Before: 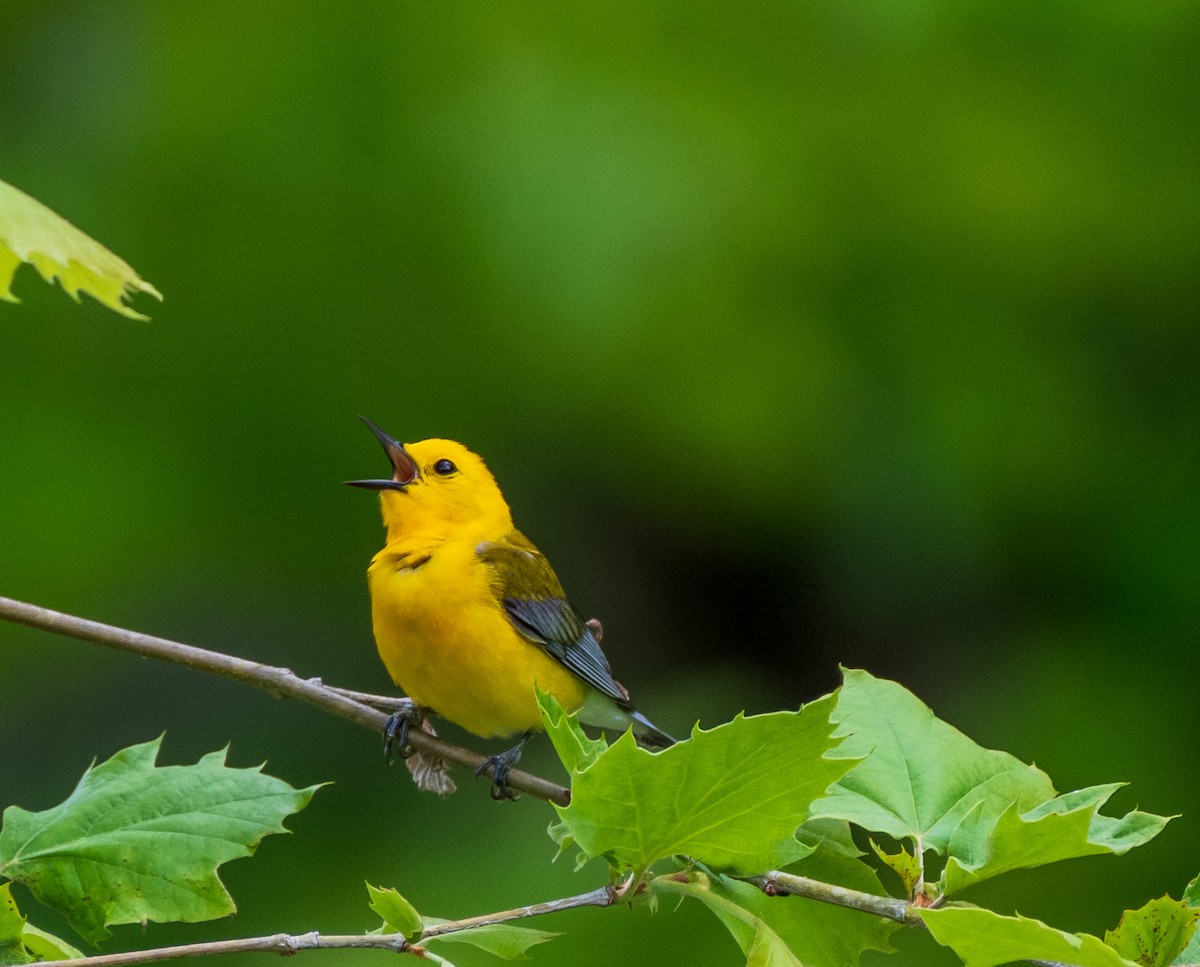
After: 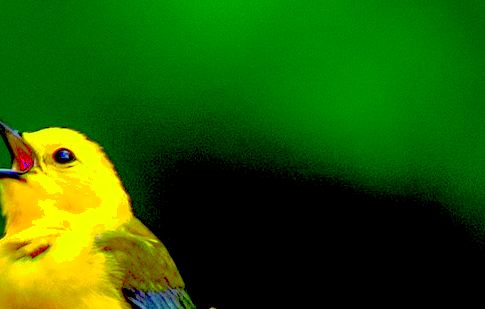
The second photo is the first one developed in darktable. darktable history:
shadows and highlights: on, module defaults
color zones: curves: ch1 [(0.113, 0.438) (0.75, 0.5)]; ch2 [(0.12, 0.526) (0.75, 0.5)]
crop: left 31.751%, top 32.172%, right 27.8%, bottom 35.83%
exposure: black level correction 0.035, exposure 0.9 EV, compensate highlight preservation false
color correction: highlights a* -10.77, highlights b* 9.8, saturation 1.72
